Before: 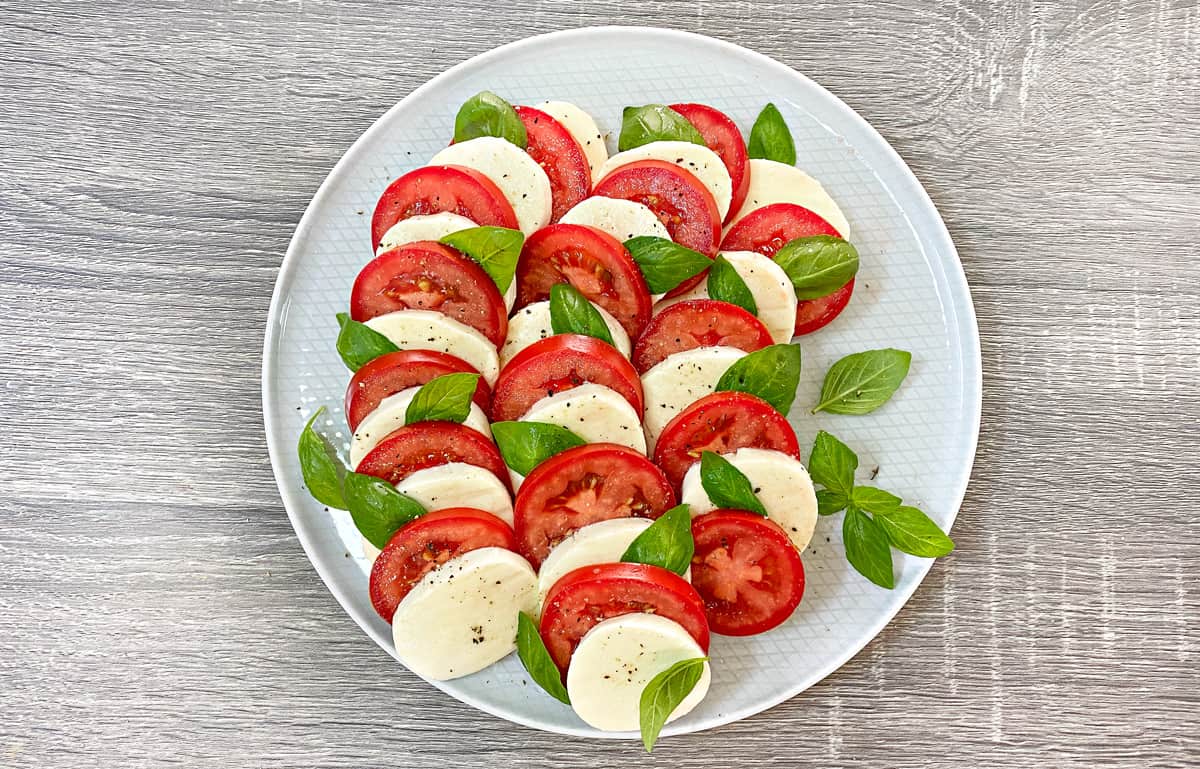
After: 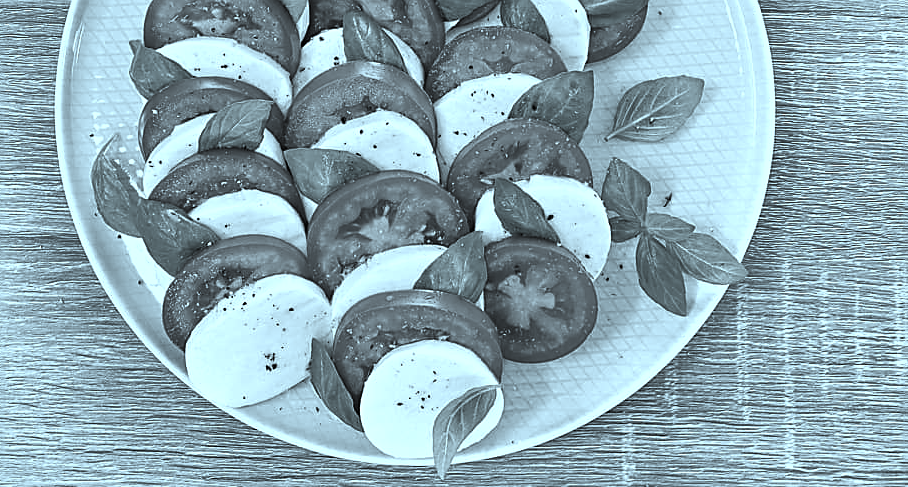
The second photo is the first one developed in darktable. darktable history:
crop and rotate: left 17.271%, top 35.611%, right 6.987%, bottom 1.032%
exposure: exposure 0.127 EV, compensate highlight preservation false
sharpen: radius 1.839, amount 0.396, threshold 1.59
shadows and highlights: shadows 48.39, highlights -42.88, soften with gaussian
contrast brightness saturation: saturation -0.98
color balance rgb: perceptual saturation grading › global saturation 15.517%, perceptual saturation grading › highlights -19.628%, perceptual saturation grading › shadows 19.778%, global vibrance 20%
color correction: highlights a* -12.04, highlights b* -15.68
